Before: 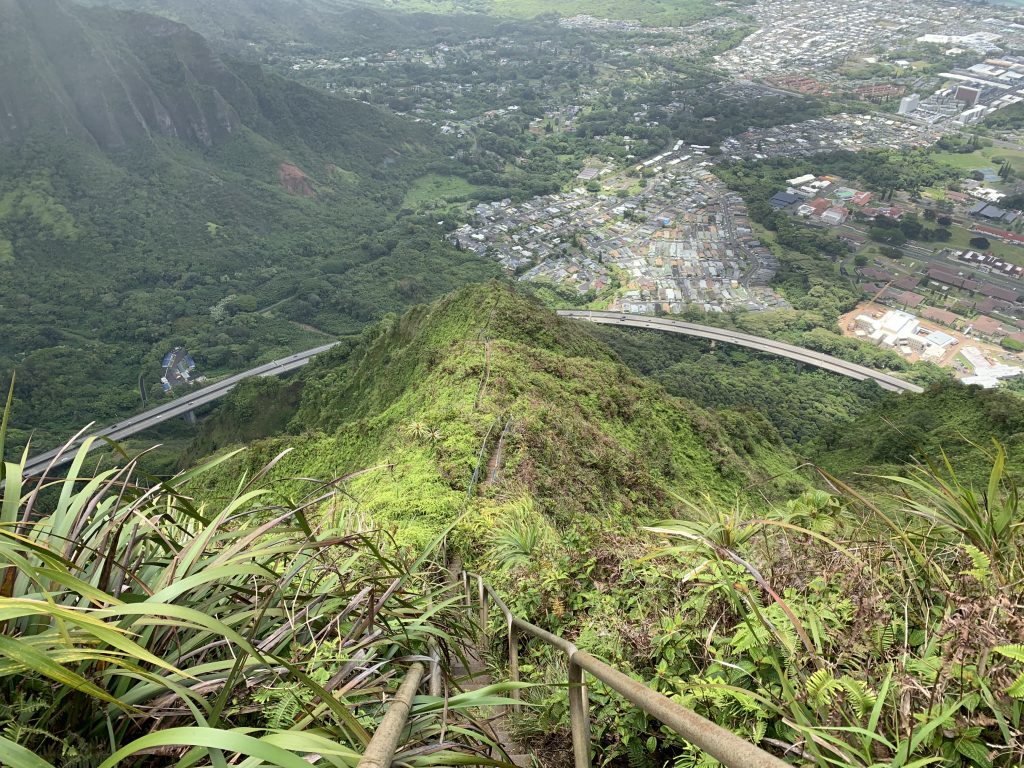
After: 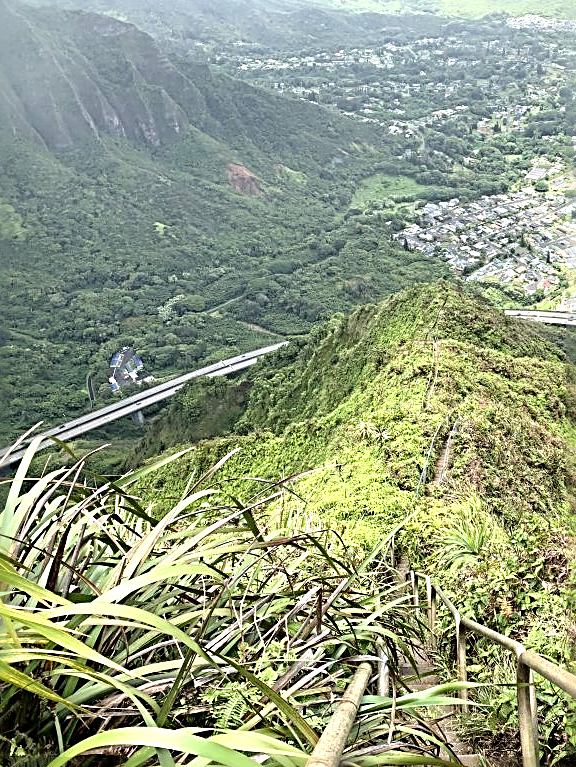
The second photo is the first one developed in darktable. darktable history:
crop: left 5.114%, right 38.589%
rgb curve: curves: ch0 [(0, 0) (0.136, 0.078) (0.262, 0.245) (0.414, 0.42) (1, 1)], compensate middle gray true, preserve colors basic power
white balance: emerald 1
exposure: exposure 0.74 EV, compensate highlight preservation false
sharpen: radius 3.69, amount 0.928
